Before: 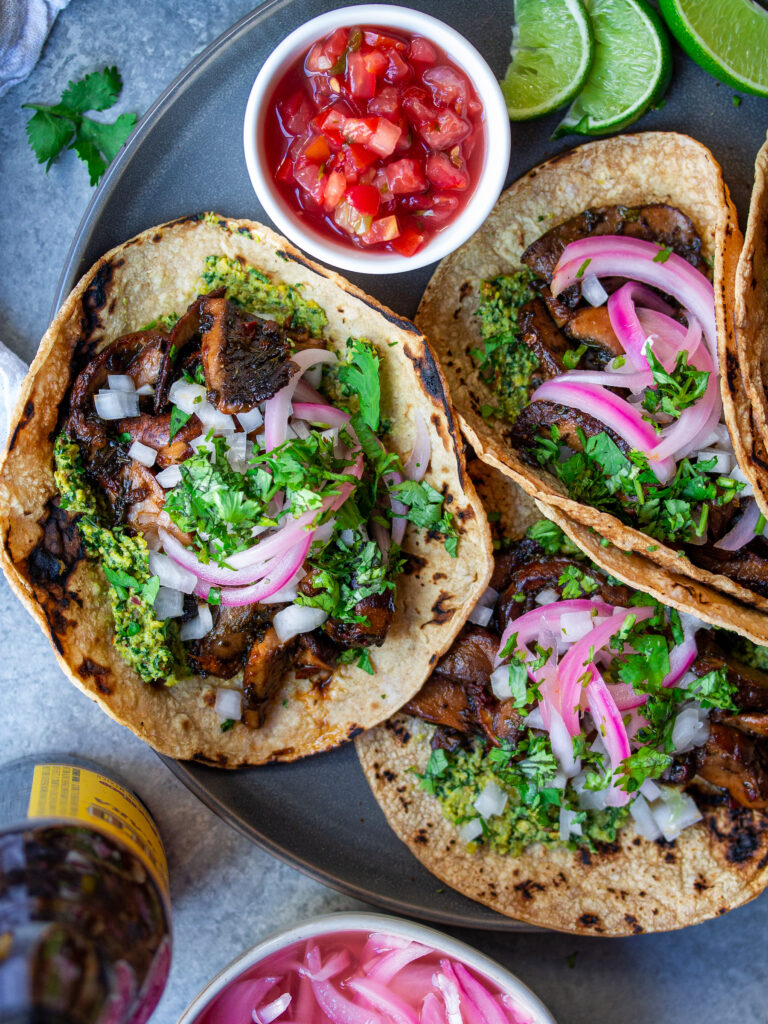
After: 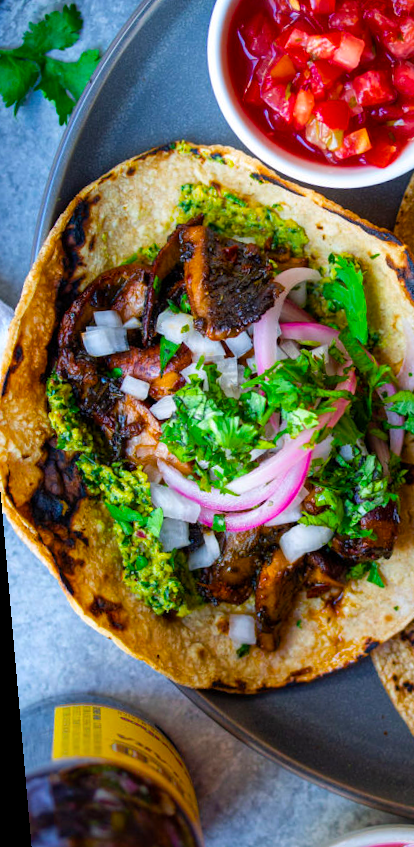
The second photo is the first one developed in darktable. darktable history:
crop: left 0.587%, right 45.588%, bottom 0.086%
rotate and perspective: rotation -5°, crop left 0.05, crop right 0.952, crop top 0.11, crop bottom 0.89
color balance rgb: linear chroma grading › global chroma 15%, perceptual saturation grading › global saturation 30%
